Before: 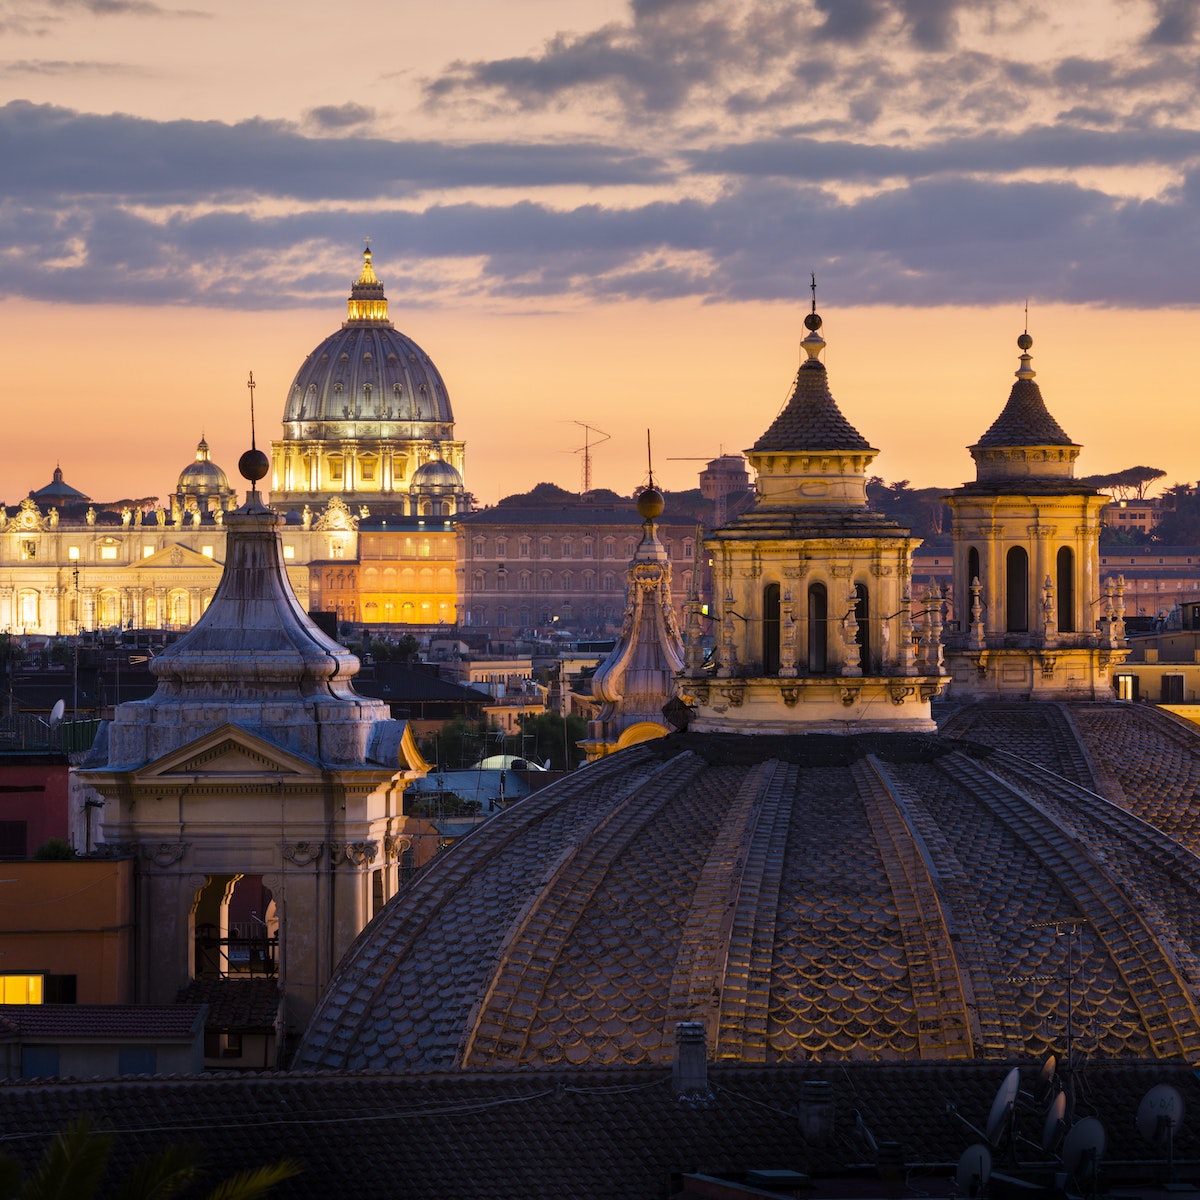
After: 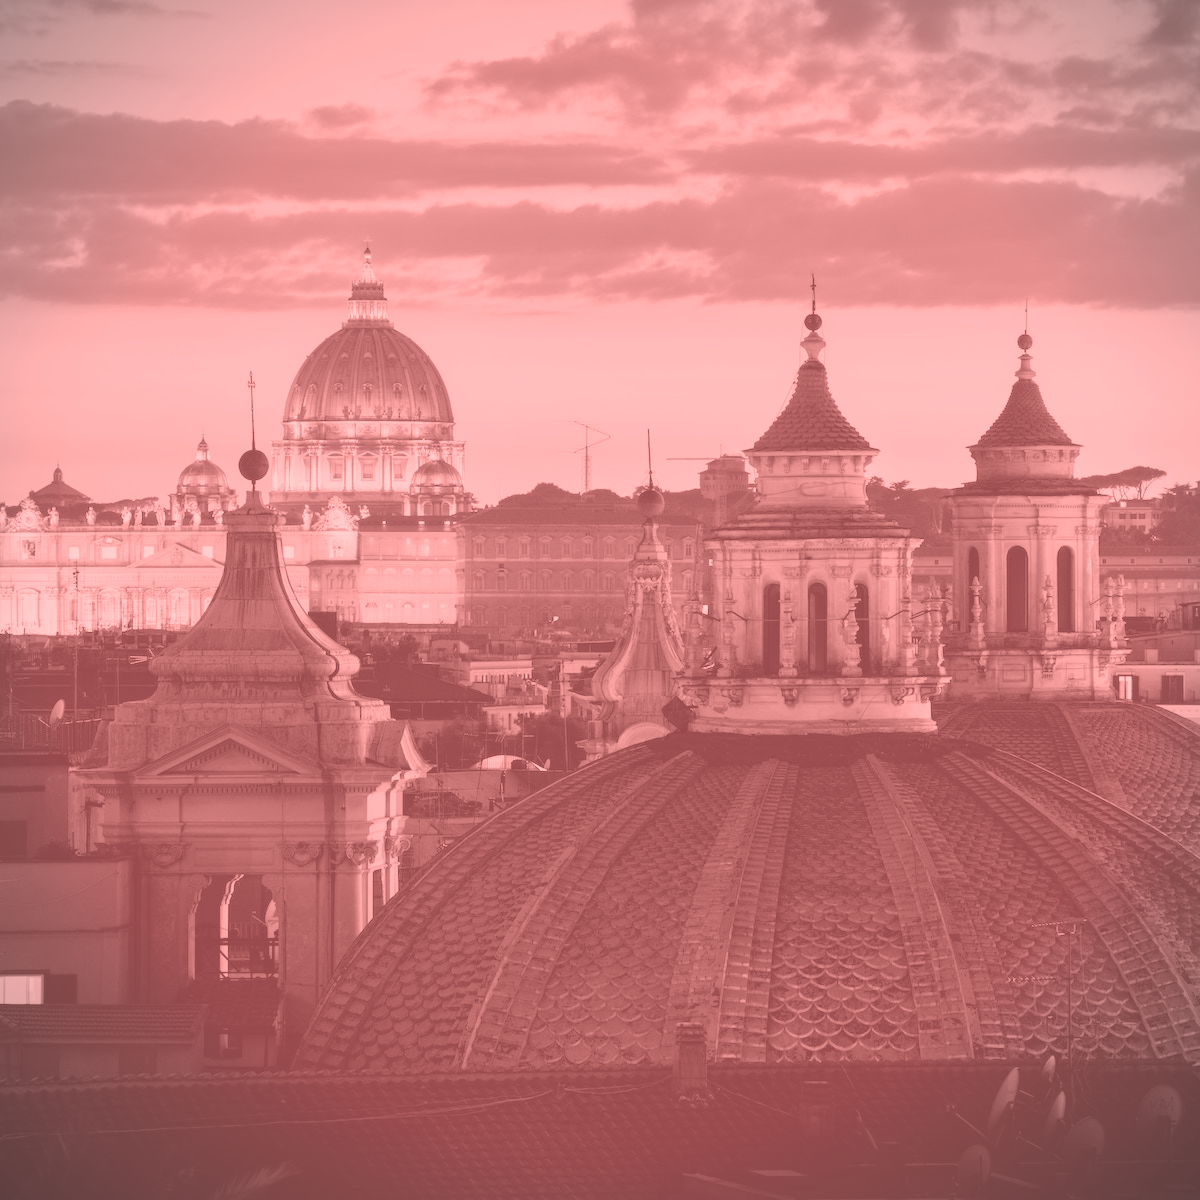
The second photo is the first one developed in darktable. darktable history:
colorize: saturation 51%, source mix 50.67%, lightness 50.67%
vignetting: fall-off start 91.19%
